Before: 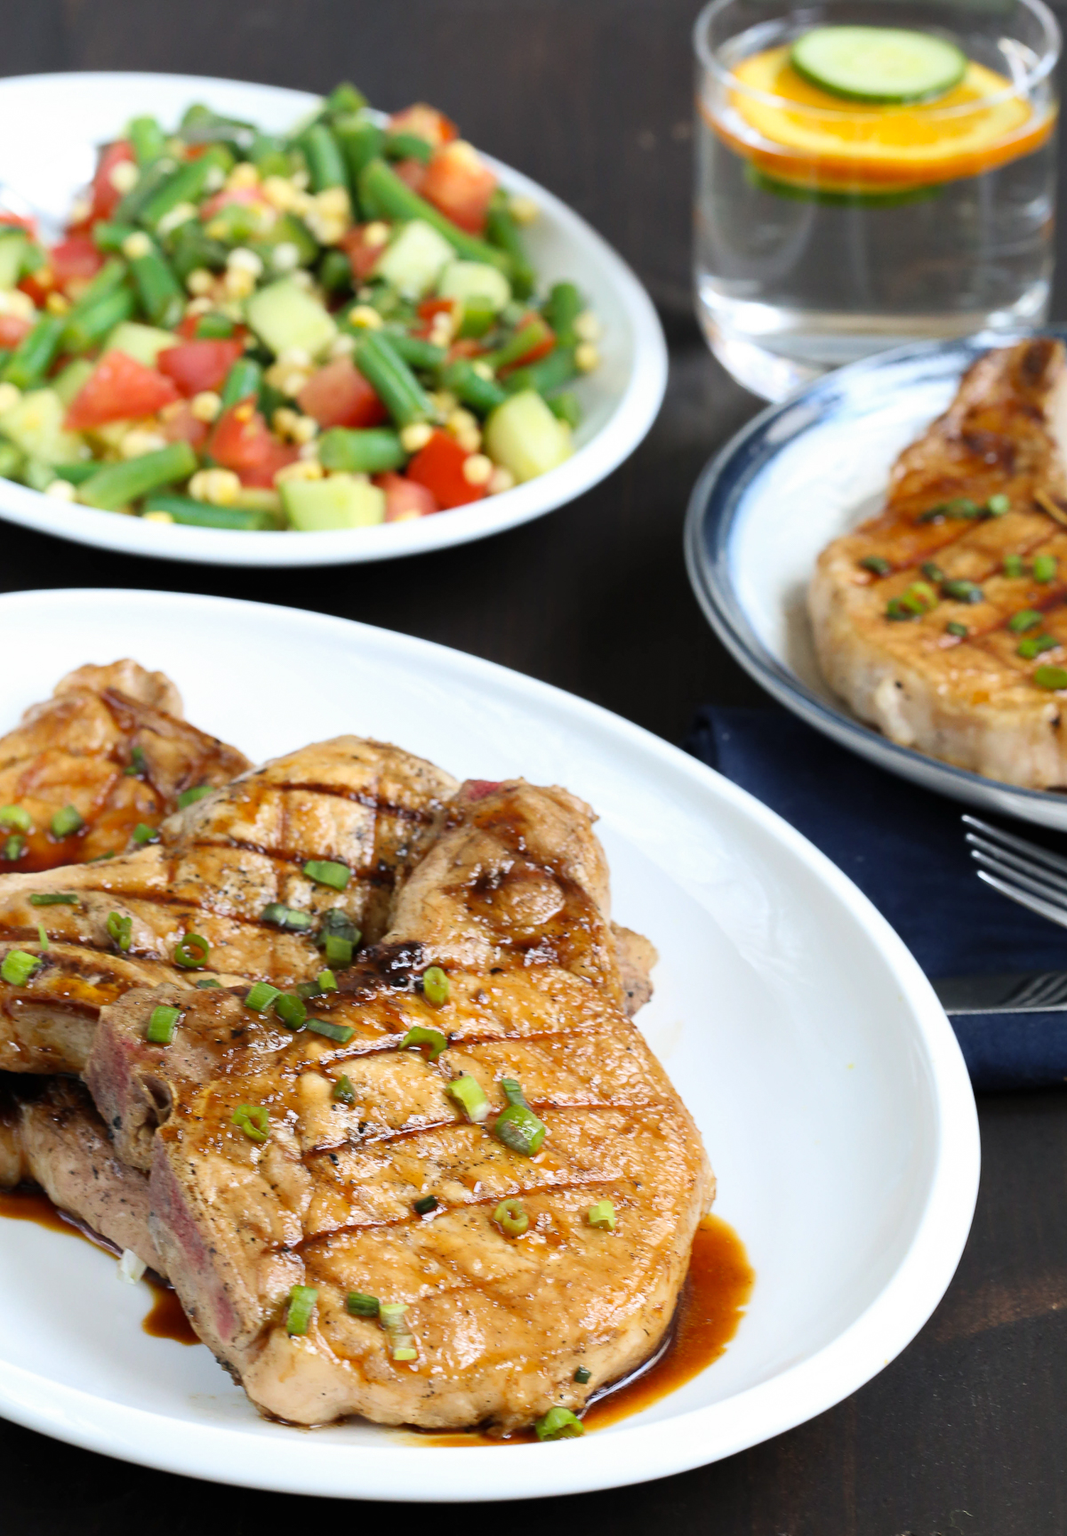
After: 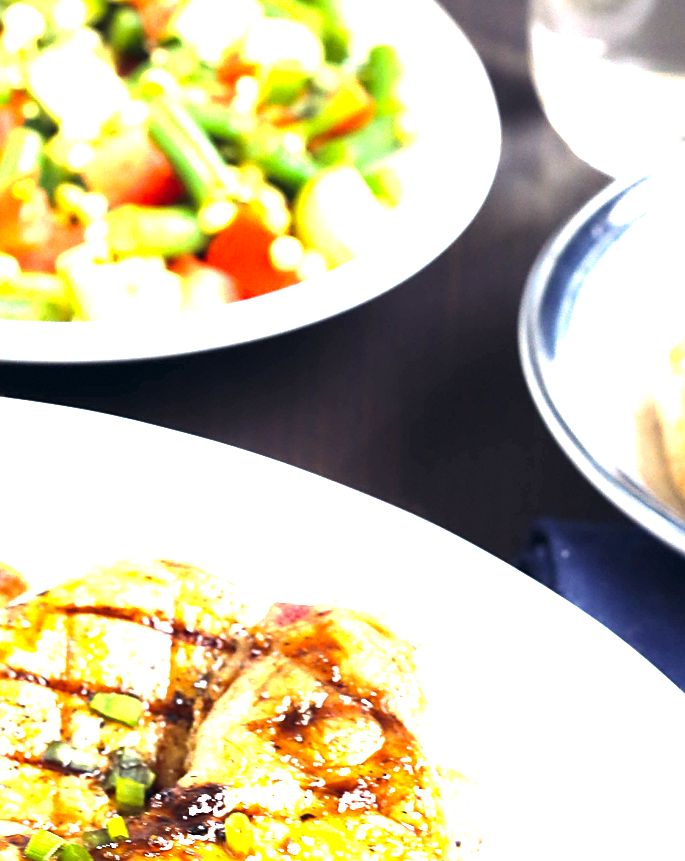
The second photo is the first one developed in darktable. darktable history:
sharpen: on, module defaults
crop: left 20.978%, top 15.965%, right 21.876%, bottom 34.155%
exposure: black level correction 0, exposure 1.694 EV, compensate highlight preservation false
color balance rgb: shadows lift › luminance 0.395%, shadows lift › chroma 6.706%, shadows lift › hue 301.98°, linear chroma grading › global chroma -15.902%, perceptual saturation grading › global saturation 25.913%, perceptual brilliance grading › highlights 16.274%, perceptual brilliance grading › shadows -13.629%, global vibrance 11.214%
color correction: highlights a* 5.37, highlights b* 5.32, shadows a* -3.94, shadows b* -5.22
